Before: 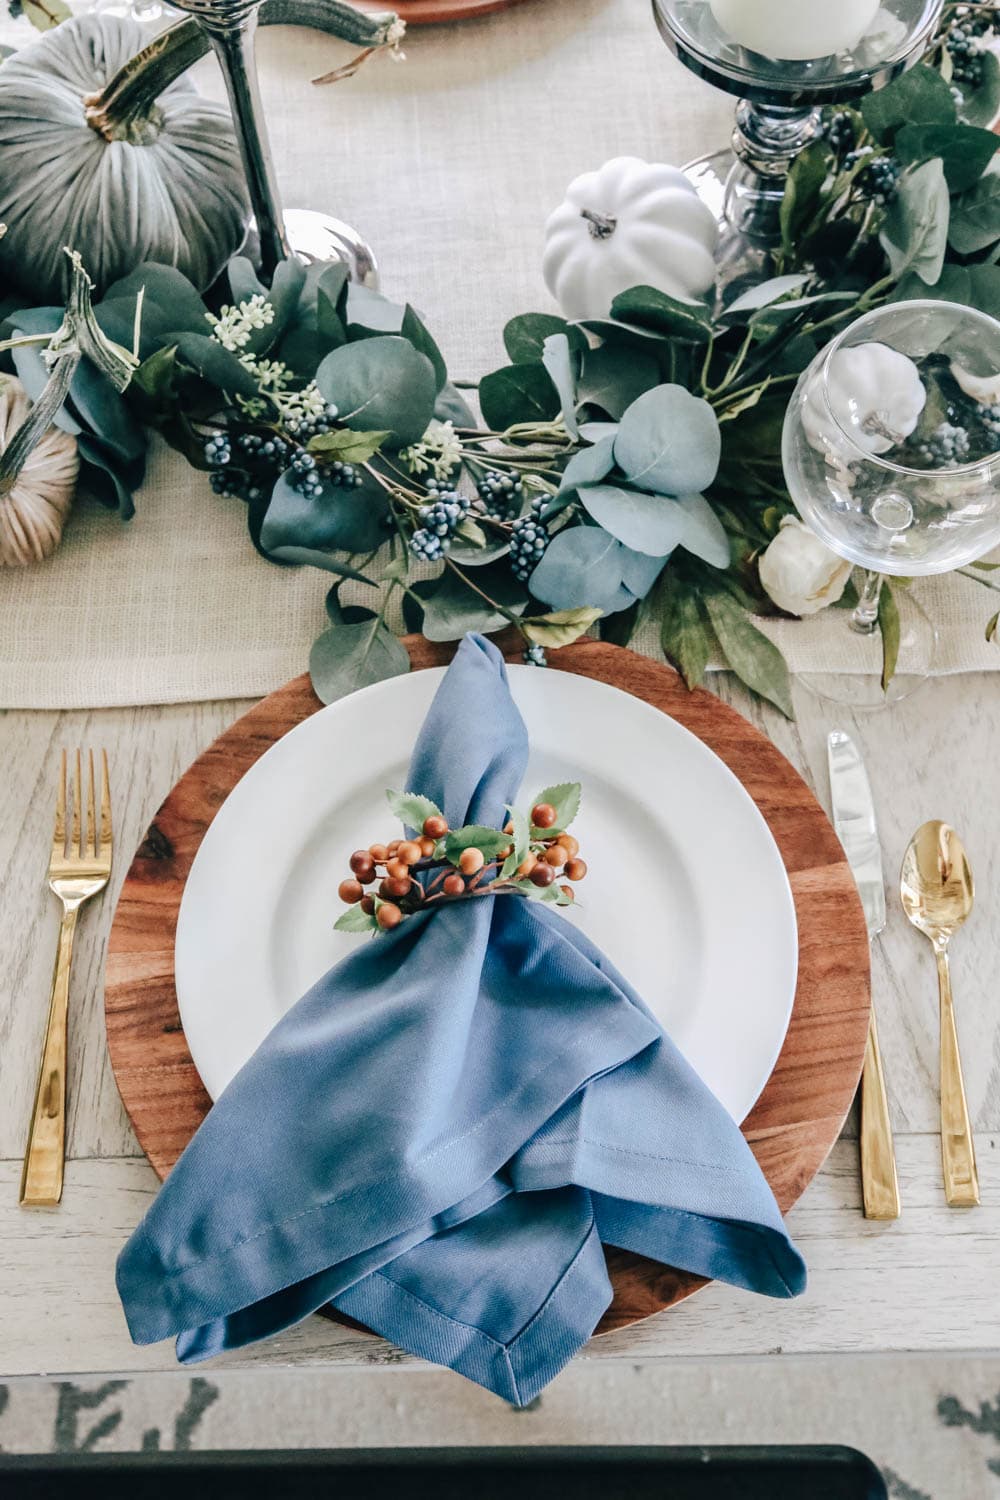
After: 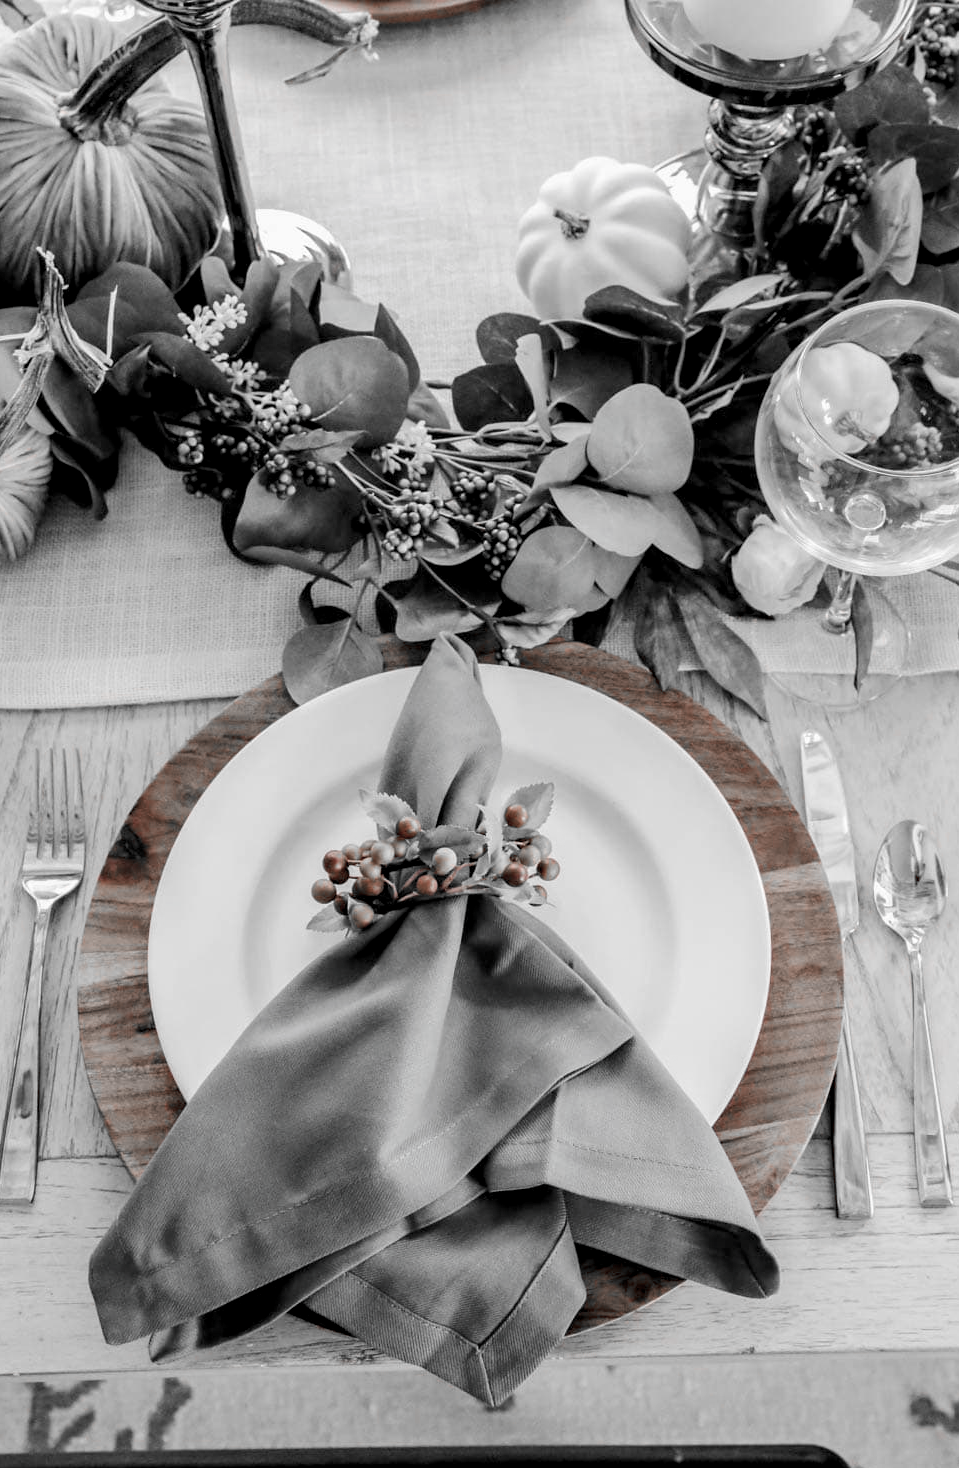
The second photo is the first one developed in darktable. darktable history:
color zones: curves: ch1 [(0, 0.006) (0.094, 0.285) (0.171, 0.001) (0.429, 0.001) (0.571, 0.003) (0.714, 0.004) (0.857, 0.004) (1, 0.006)]
color balance rgb: global offset › luminance -0.867%, perceptual saturation grading › global saturation 1.548%, perceptual saturation grading › highlights -1.382%, perceptual saturation grading › mid-tones 4.591%, perceptual saturation grading › shadows 7.05%
crop and rotate: left 2.744%, right 1.292%, bottom 2.099%
